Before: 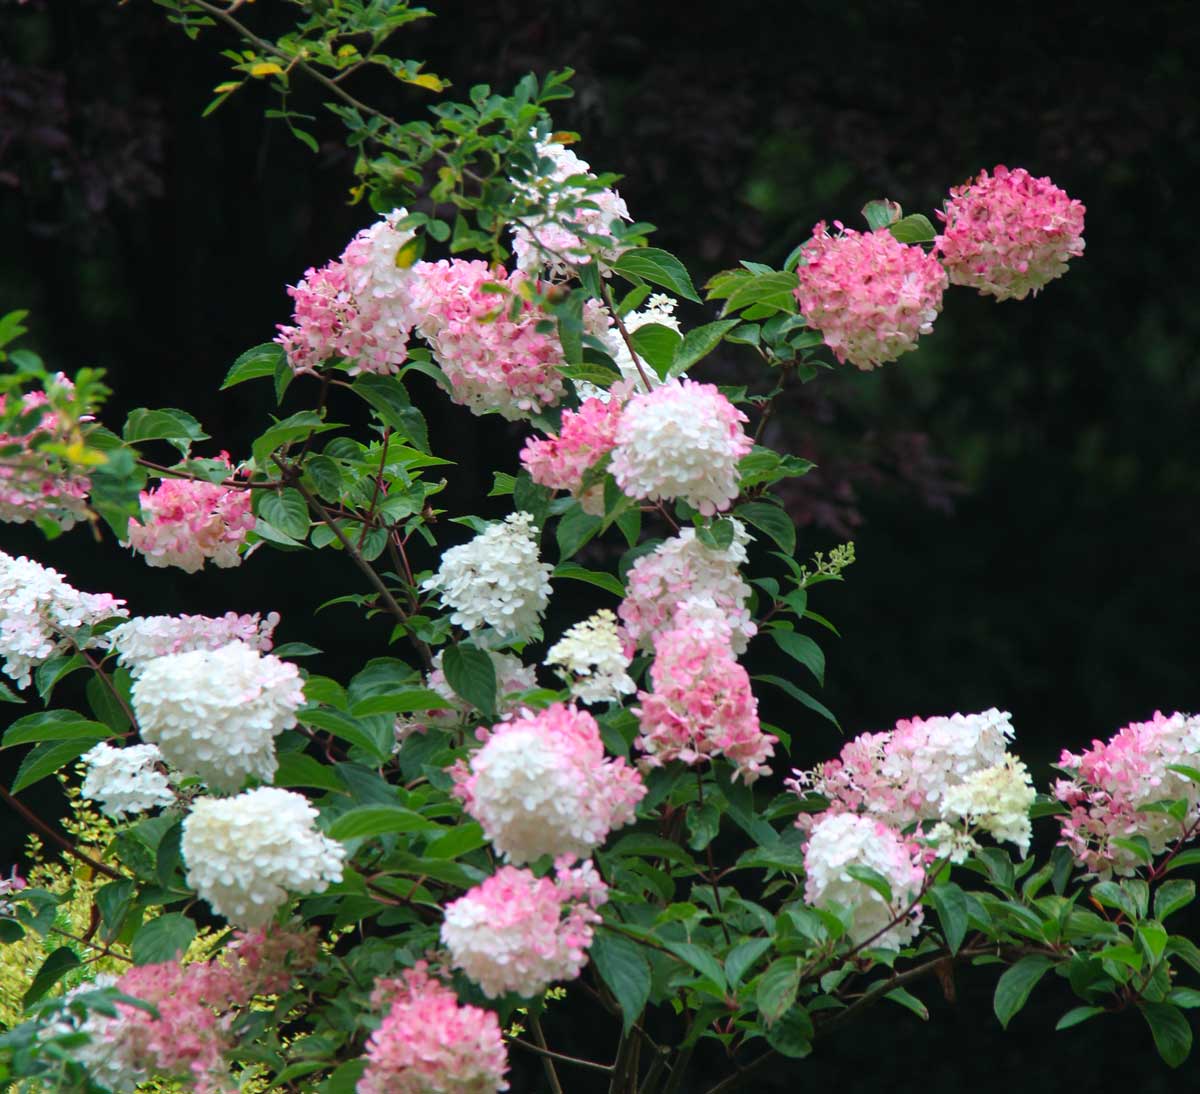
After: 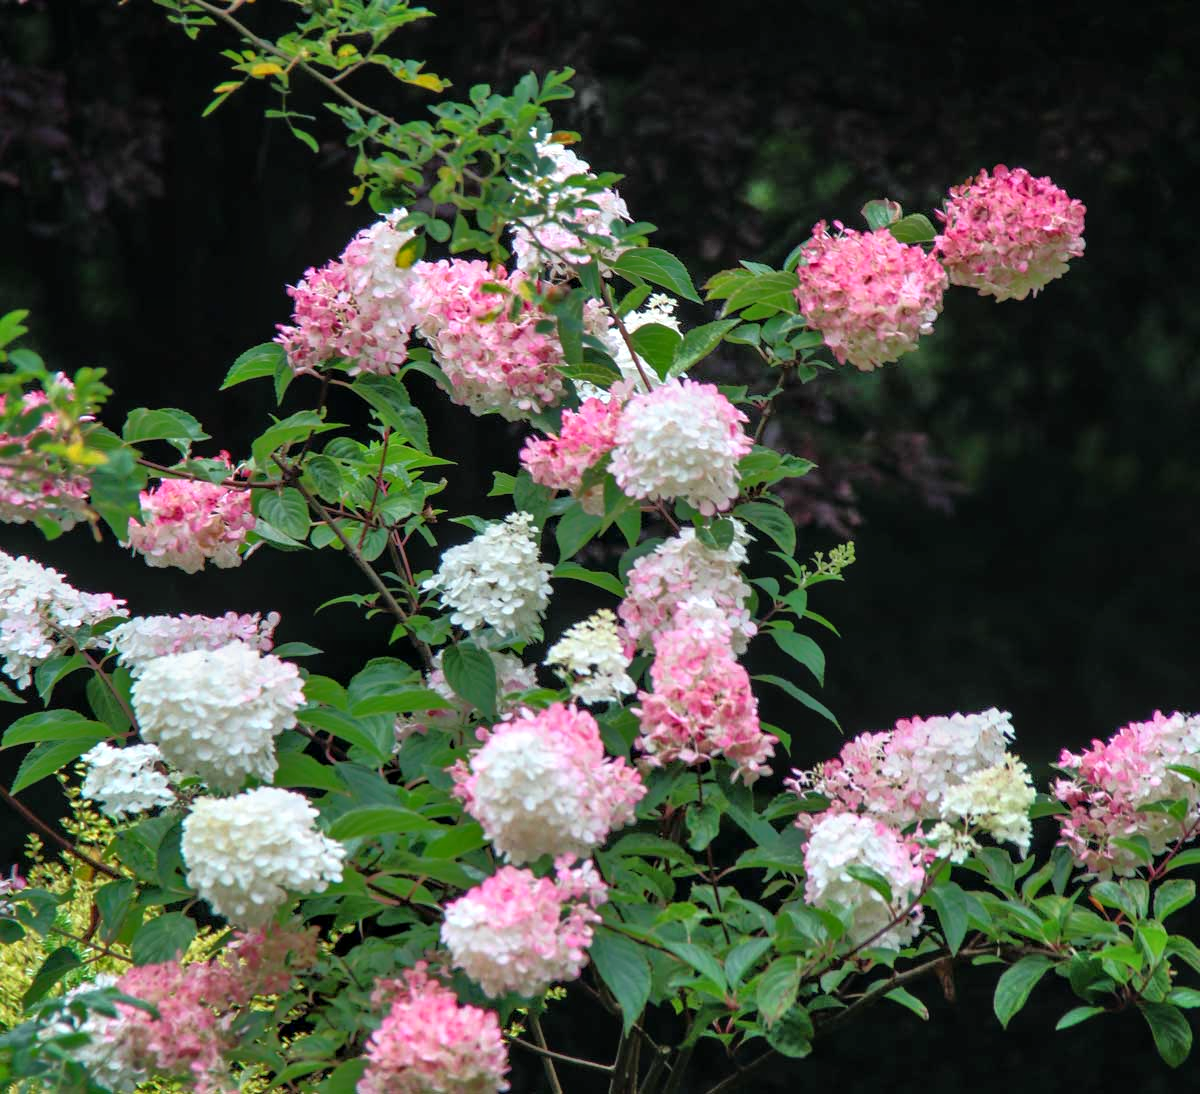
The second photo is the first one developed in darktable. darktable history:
local contrast: on, module defaults
tone equalizer: -8 EV -0.528 EV, -7 EV -0.319 EV, -6 EV -0.083 EV, -5 EV 0.413 EV, -4 EV 0.985 EV, -3 EV 0.791 EV, -2 EV -0.01 EV, -1 EV 0.14 EV, +0 EV -0.012 EV, smoothing 1
exposure: compensate highlight preservation false
